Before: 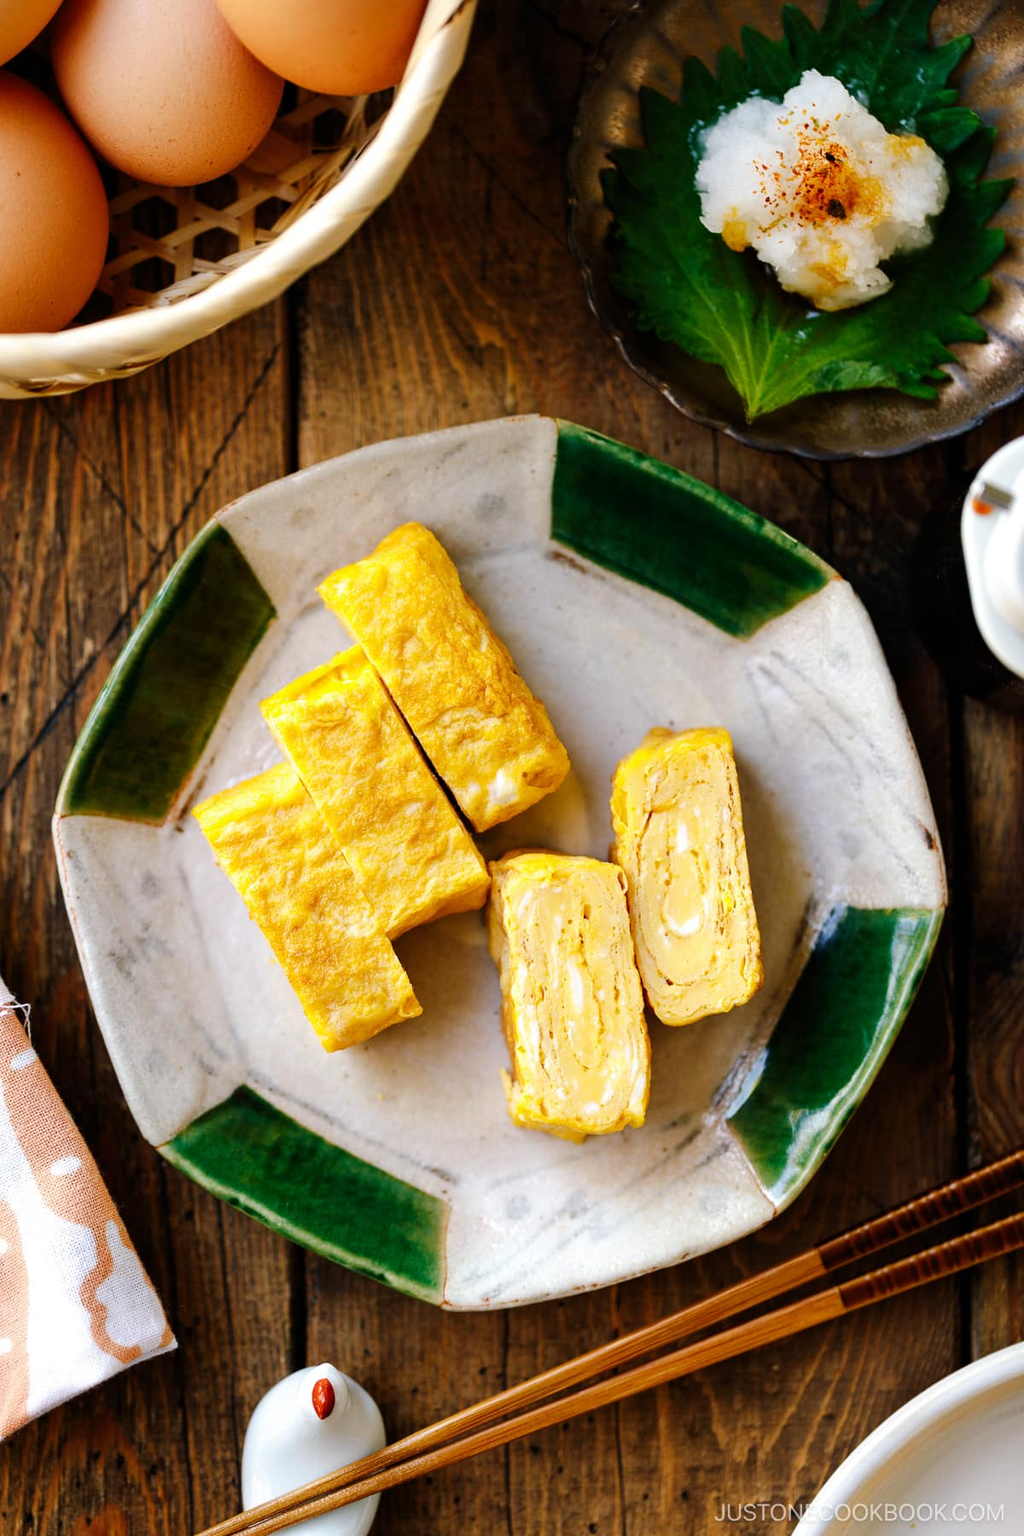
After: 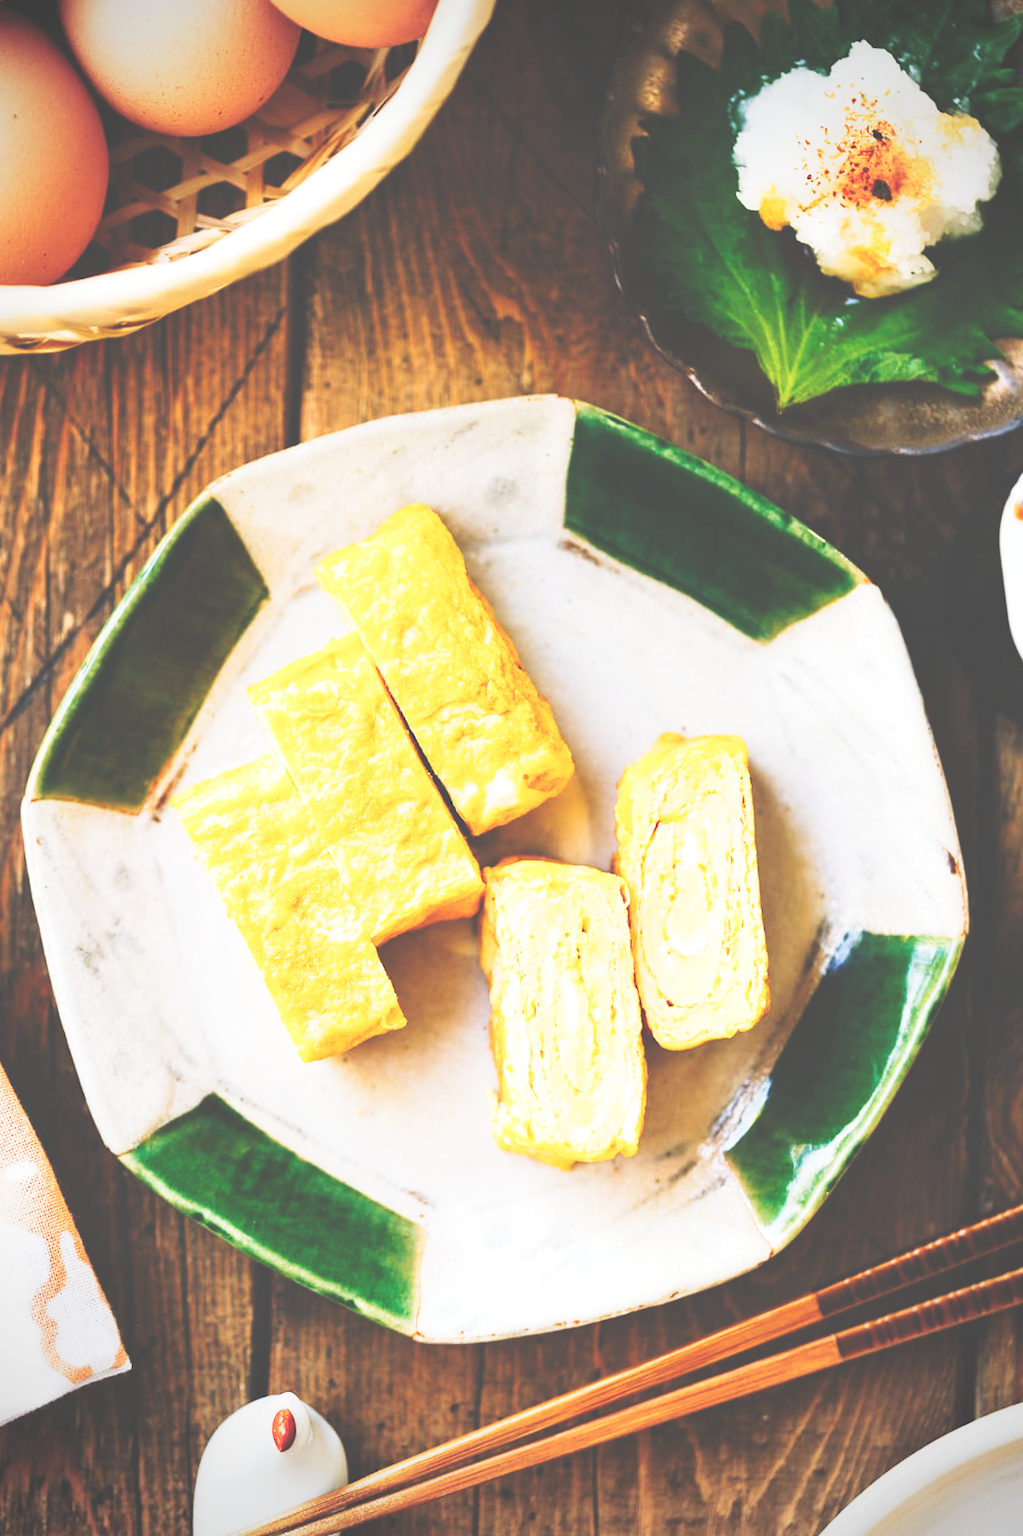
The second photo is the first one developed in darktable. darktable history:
vignetting: on, module defaults
crop and rotate: angle -2.42°
exposure: black level correction -0.07, exposure 0.5 EV, compensate exposure bias true, compensate highlight preservation false
tone curve: curves: ch0 [(0, 0) (0.187, 0.12) (0.384, 0.363) (0.577, 0.681) (0.735, 0.881) (0.864, 0.959) (1, 0.987)]; ch1 [(0, 0) (0.402, 0.36) (0.476, 0.466) (0.501, 0.501) (0.518, 0.514) (0.564, 0.614) (0.614, 0.664) (0.741, 0.829) (1, 1)]; ch2 [(0, 0) (0.429, 0.387) (0.483, 0.481) (0.503, 0.501) (0.522, 0.531) (0.564, 0.605) (0.615, 0.697) (0.702, 0.774) (1, 0.895)], preserve colors none
